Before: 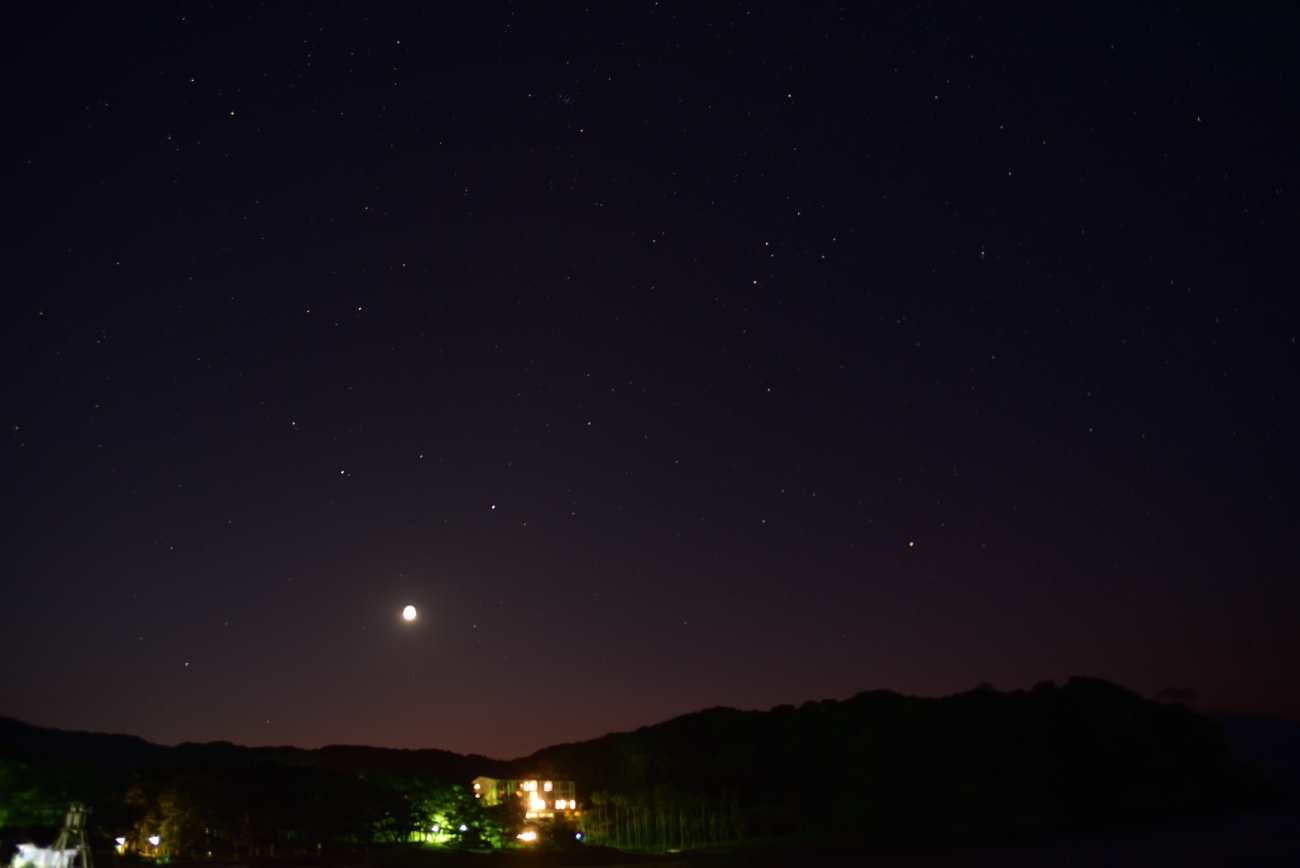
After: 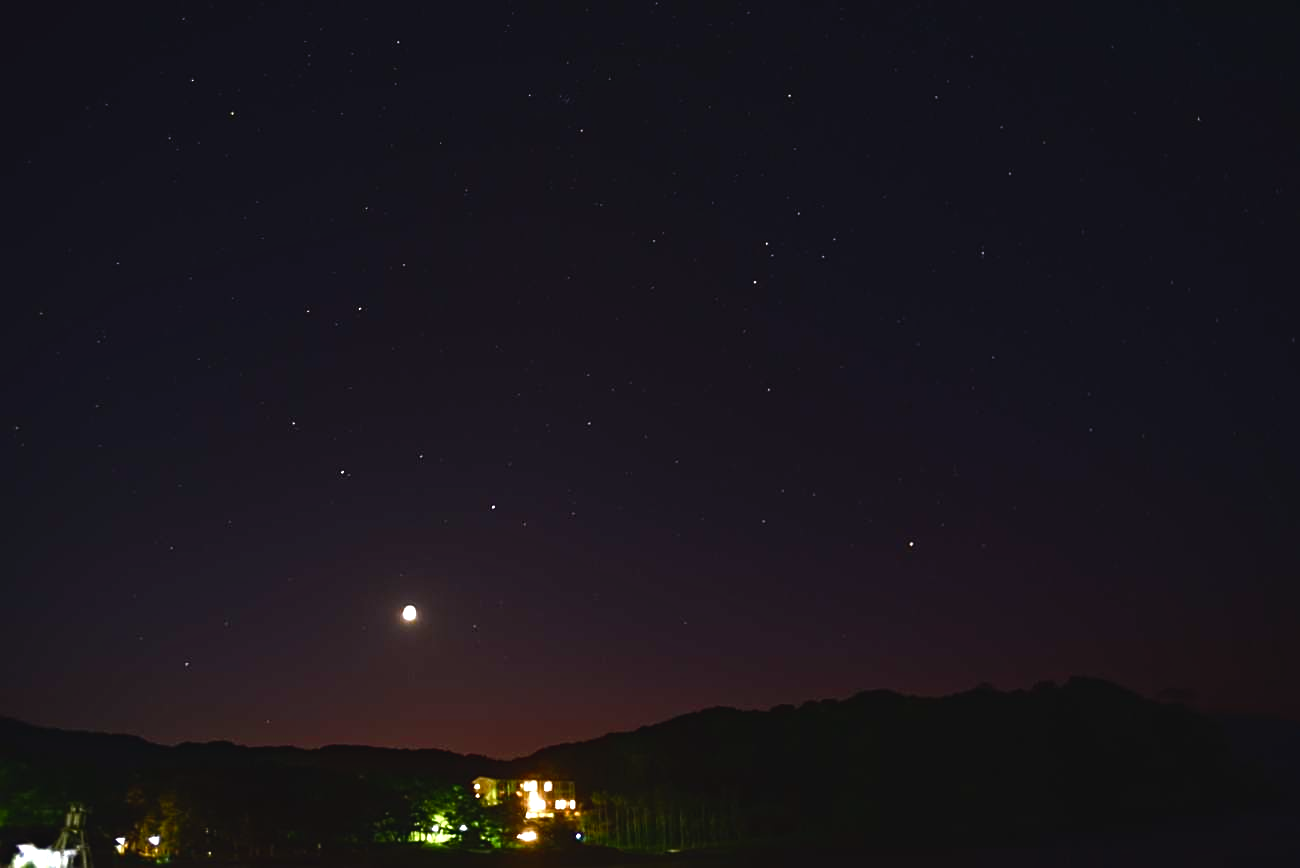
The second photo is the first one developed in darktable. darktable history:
color balance rgb: global offset › luminance 0.703%, perceptual saturation grading › global saturation 0.067%, perceptual saturation grading › highlights -16.884%, perceptual saturation grading › mid-tones 33.165%, perceptual saturation grading › shadows 50.454%, perceptual brilliance grading › global brilliance -18.397%, perceptual brilliance grading › highlights 29.051%
sharpen: on, module defaults
color correction: highlights a* -0.292, highlights b* -0.112
haze removal: compatibility mode true, adaptive false
